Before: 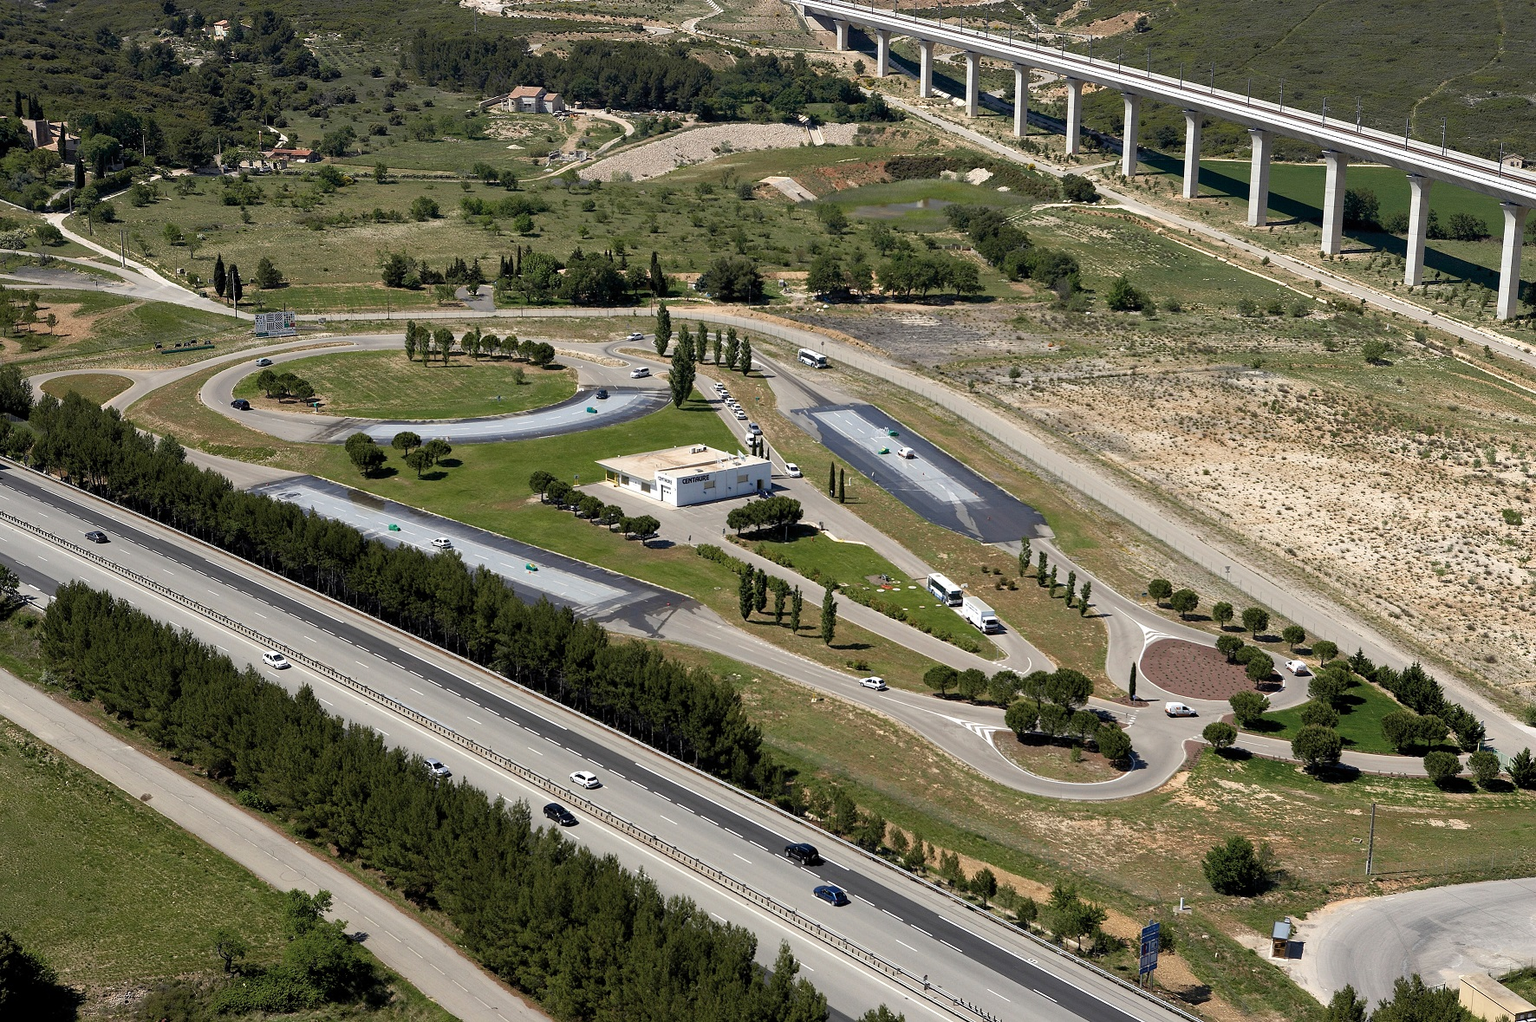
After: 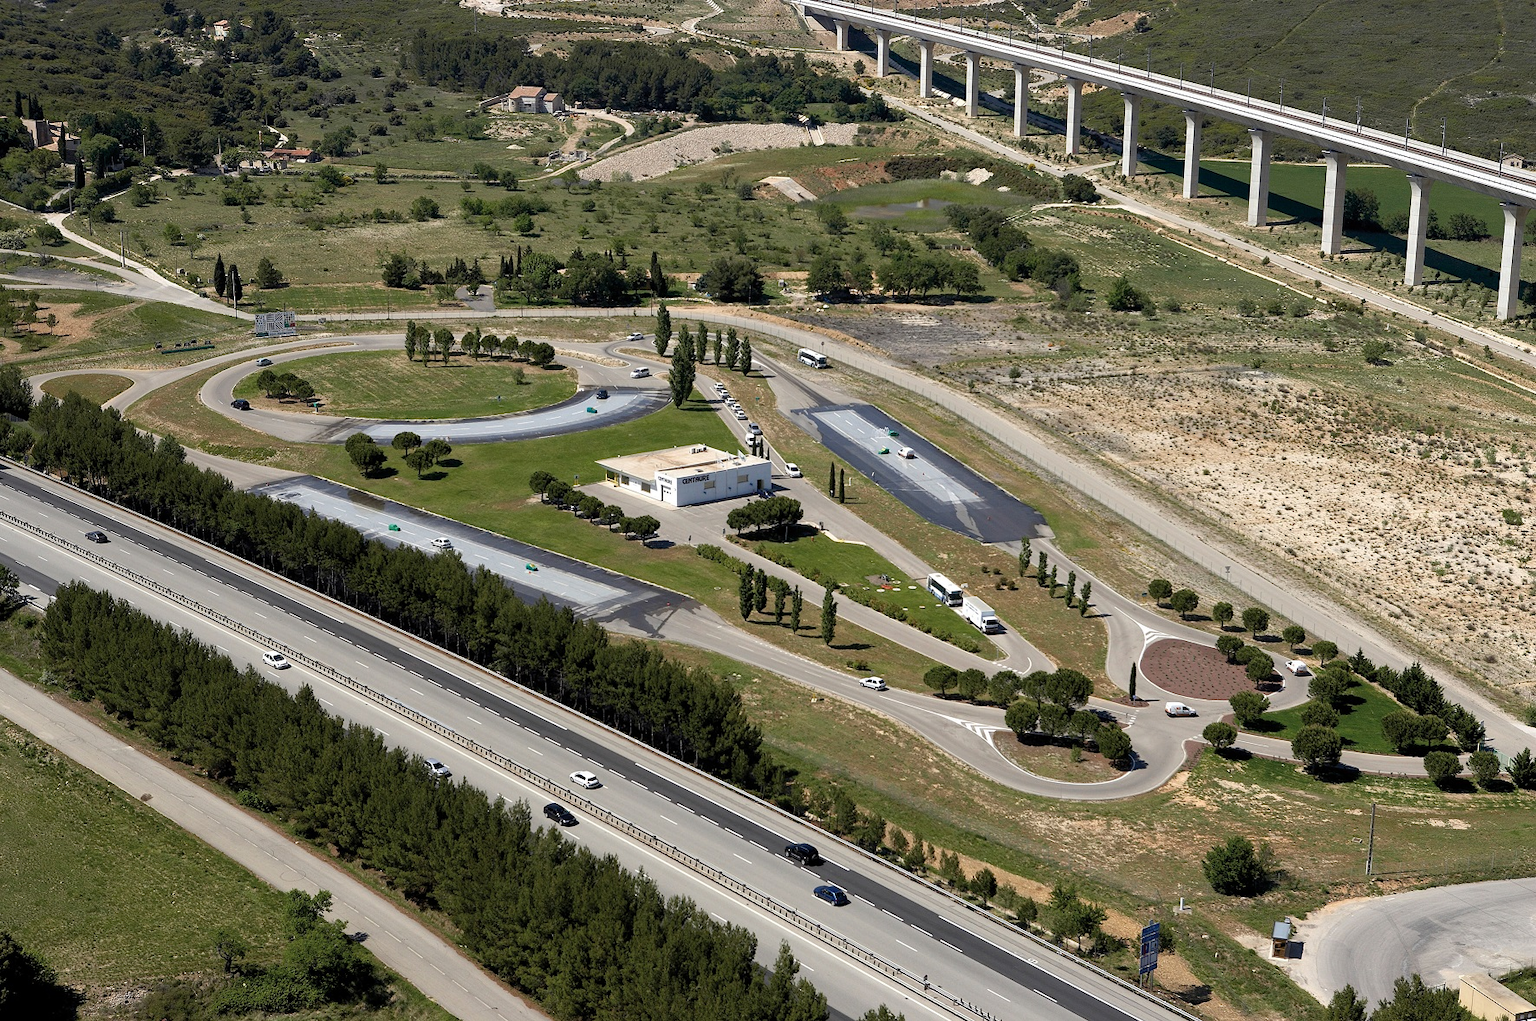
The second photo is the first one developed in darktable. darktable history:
color correction: highlights b* -0.059
